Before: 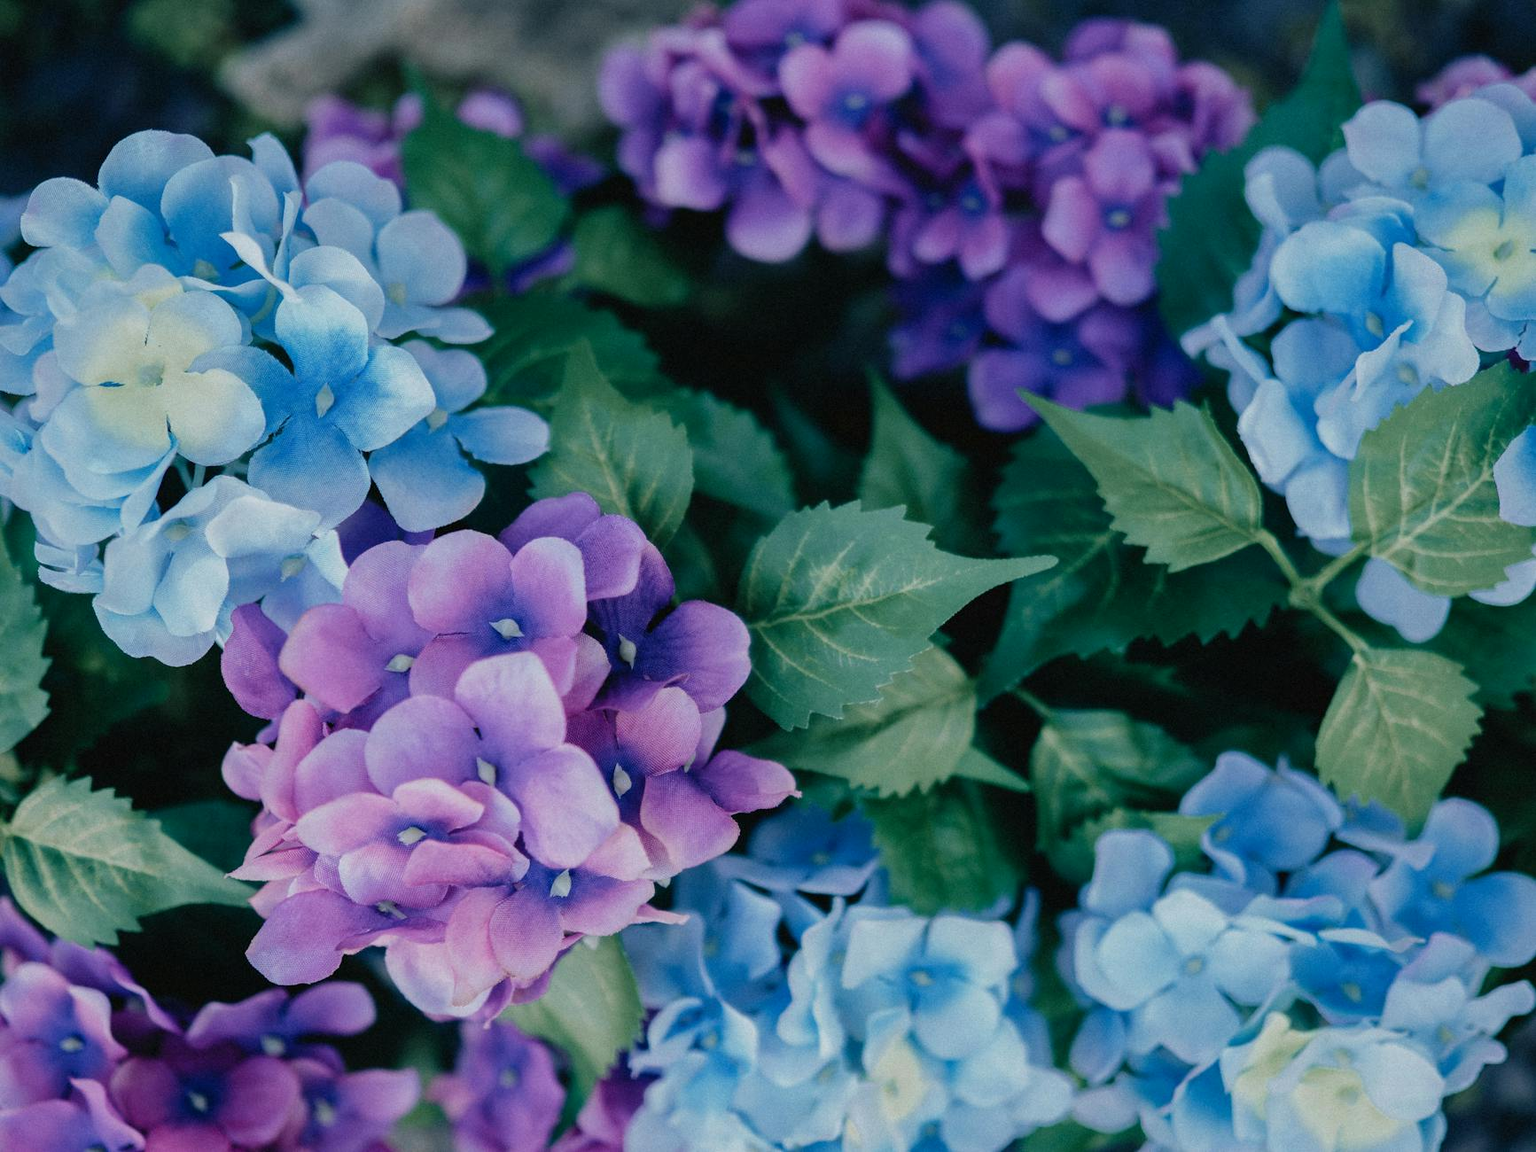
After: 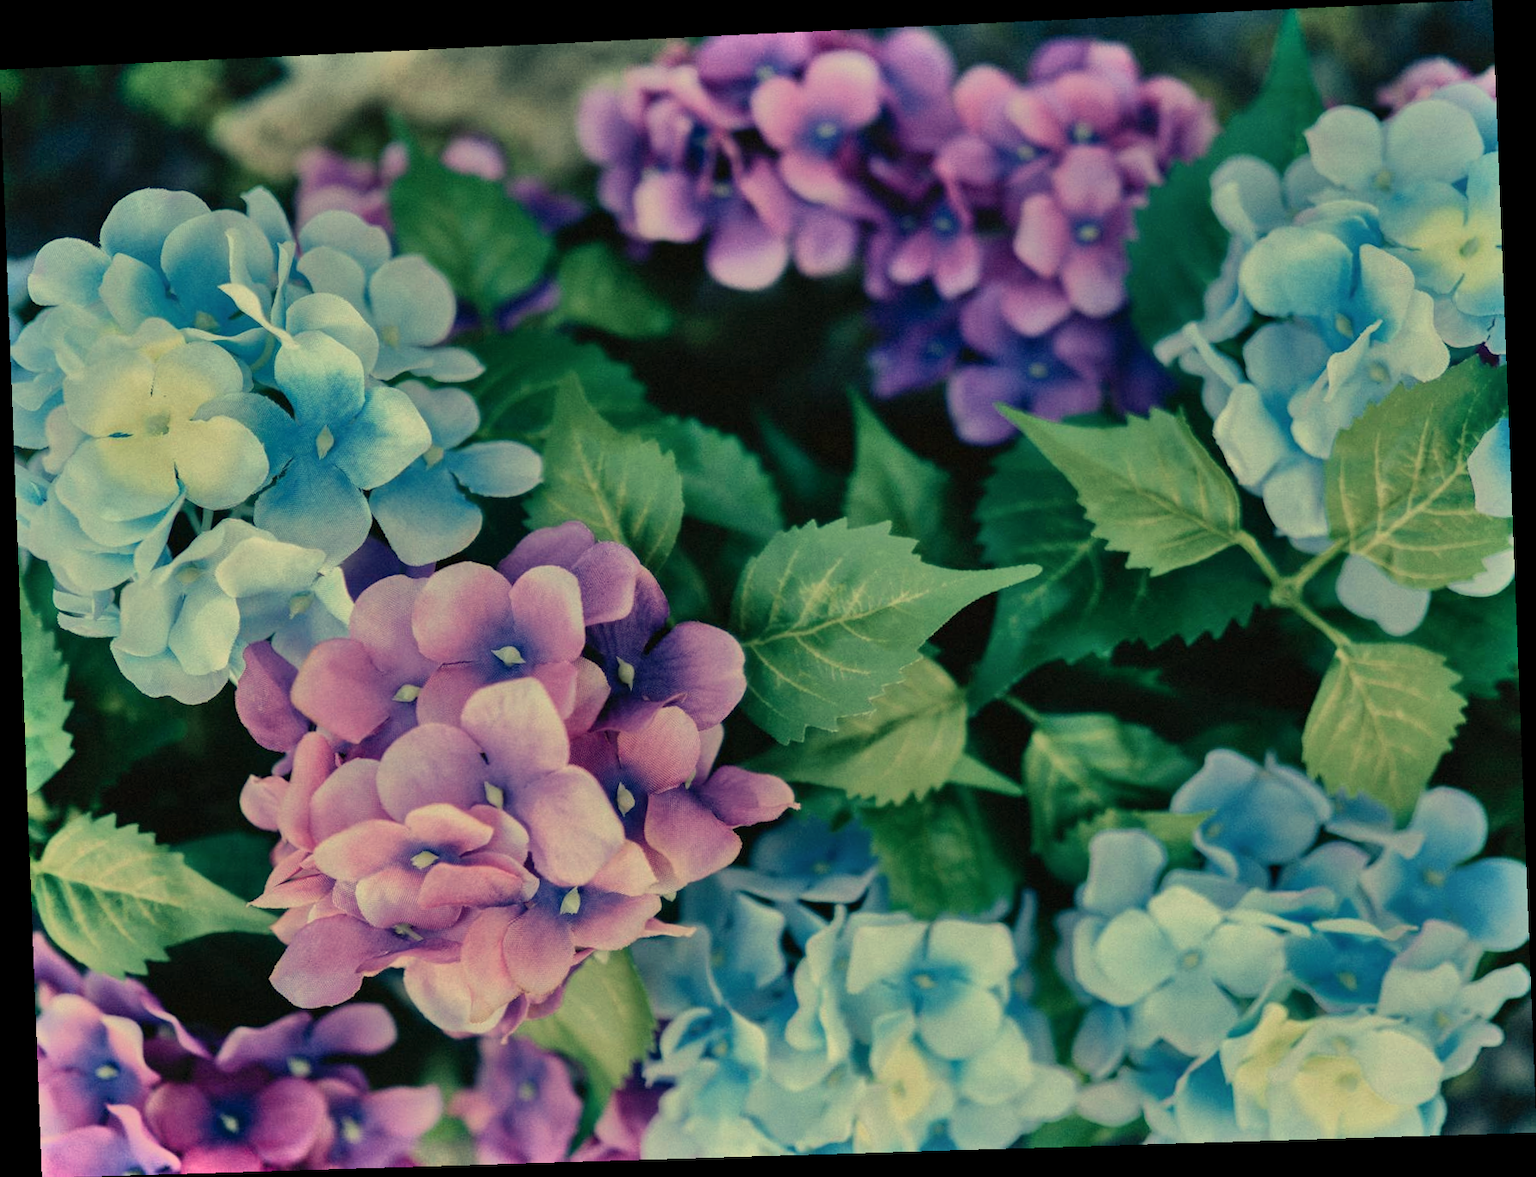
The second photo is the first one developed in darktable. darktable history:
rotate and perspective: rotation -2.22°, lens shift (horizontal) -0.022, automatic cropping off
rgb curve: curves: ch2 [(0, 0) (0.567, 0.512) (1, 1)], mode RGB, independent channels
shadows and highlights: white point adjustment 0.1, highlights -70, soften with gaussian
white balance: red 1.08, blue 0.791
